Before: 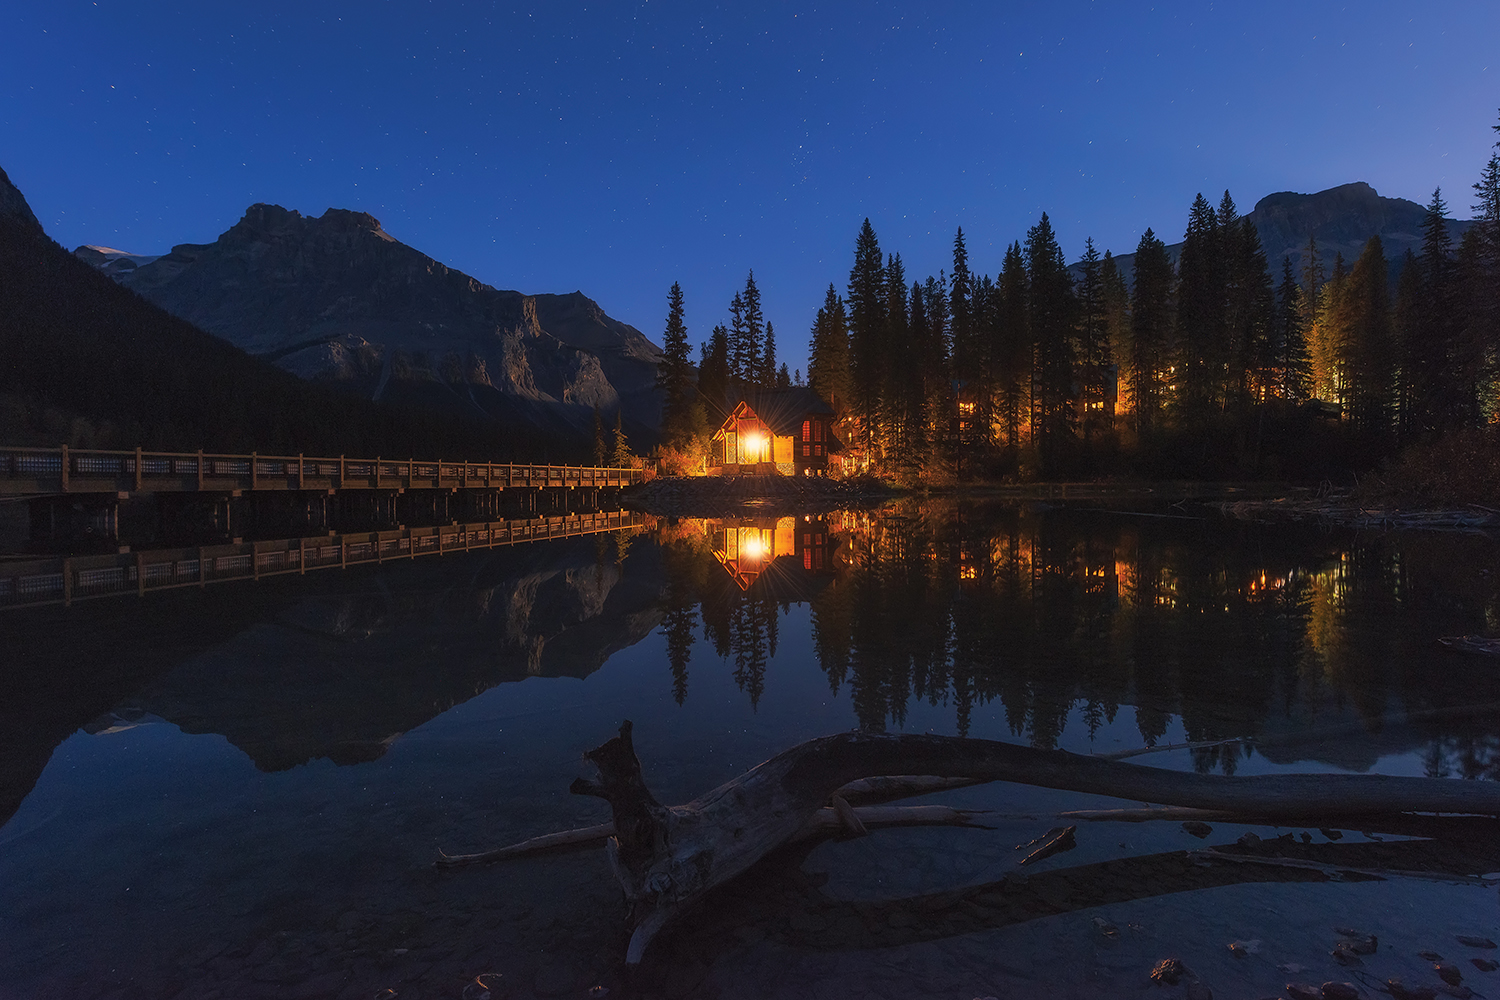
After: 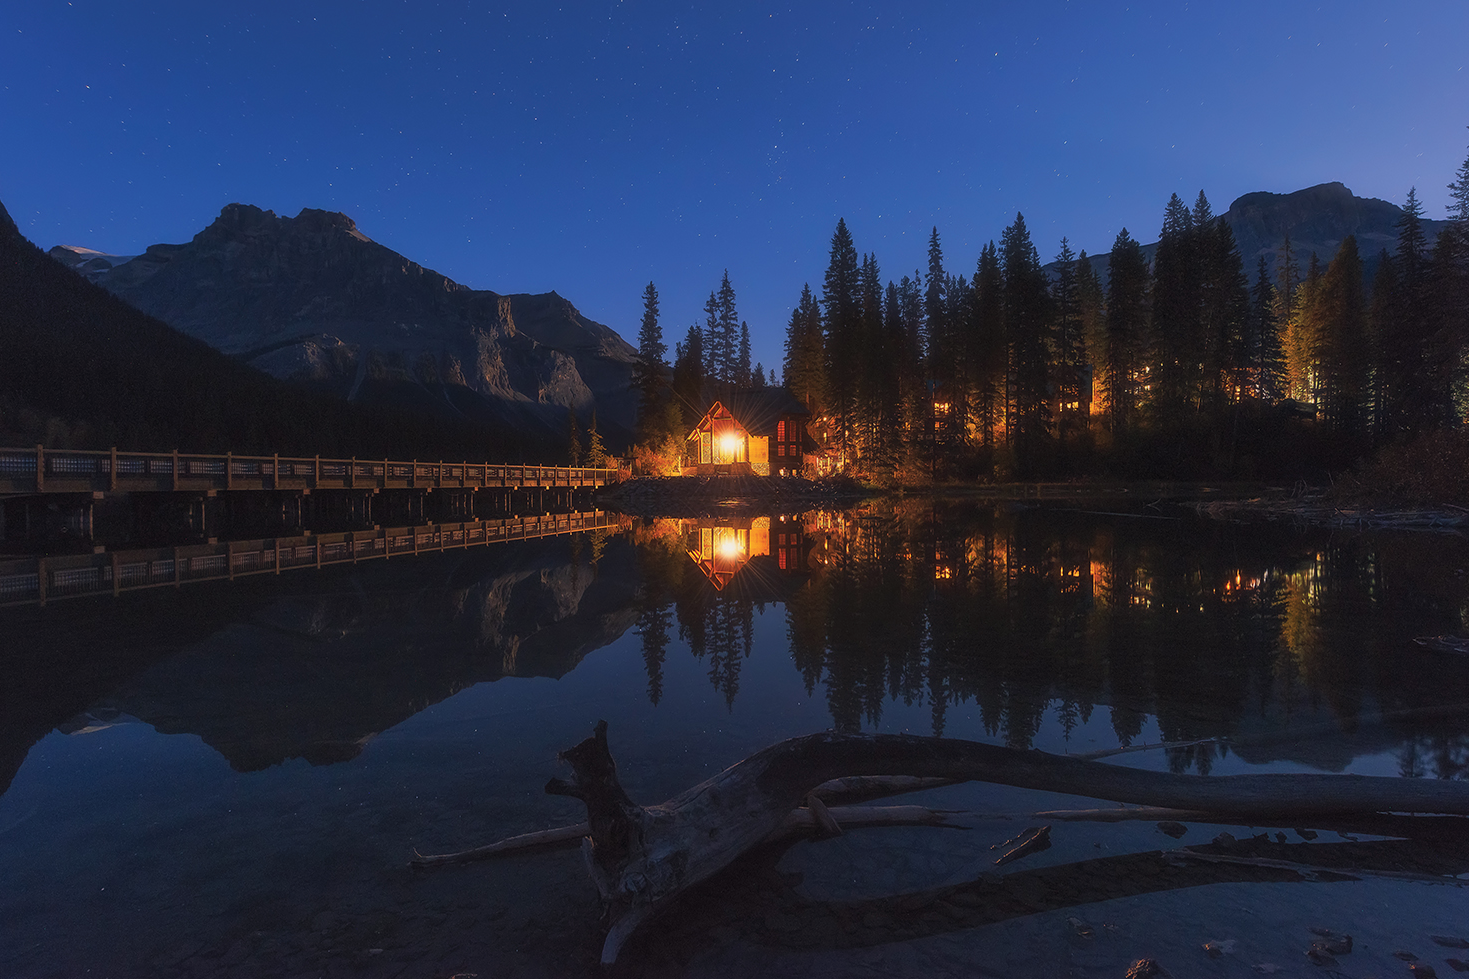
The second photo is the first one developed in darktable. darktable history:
haze removal: strength -0.106, compatibility mode true
crop: left 1.722%, right 0.283%, bottom 2.003%
